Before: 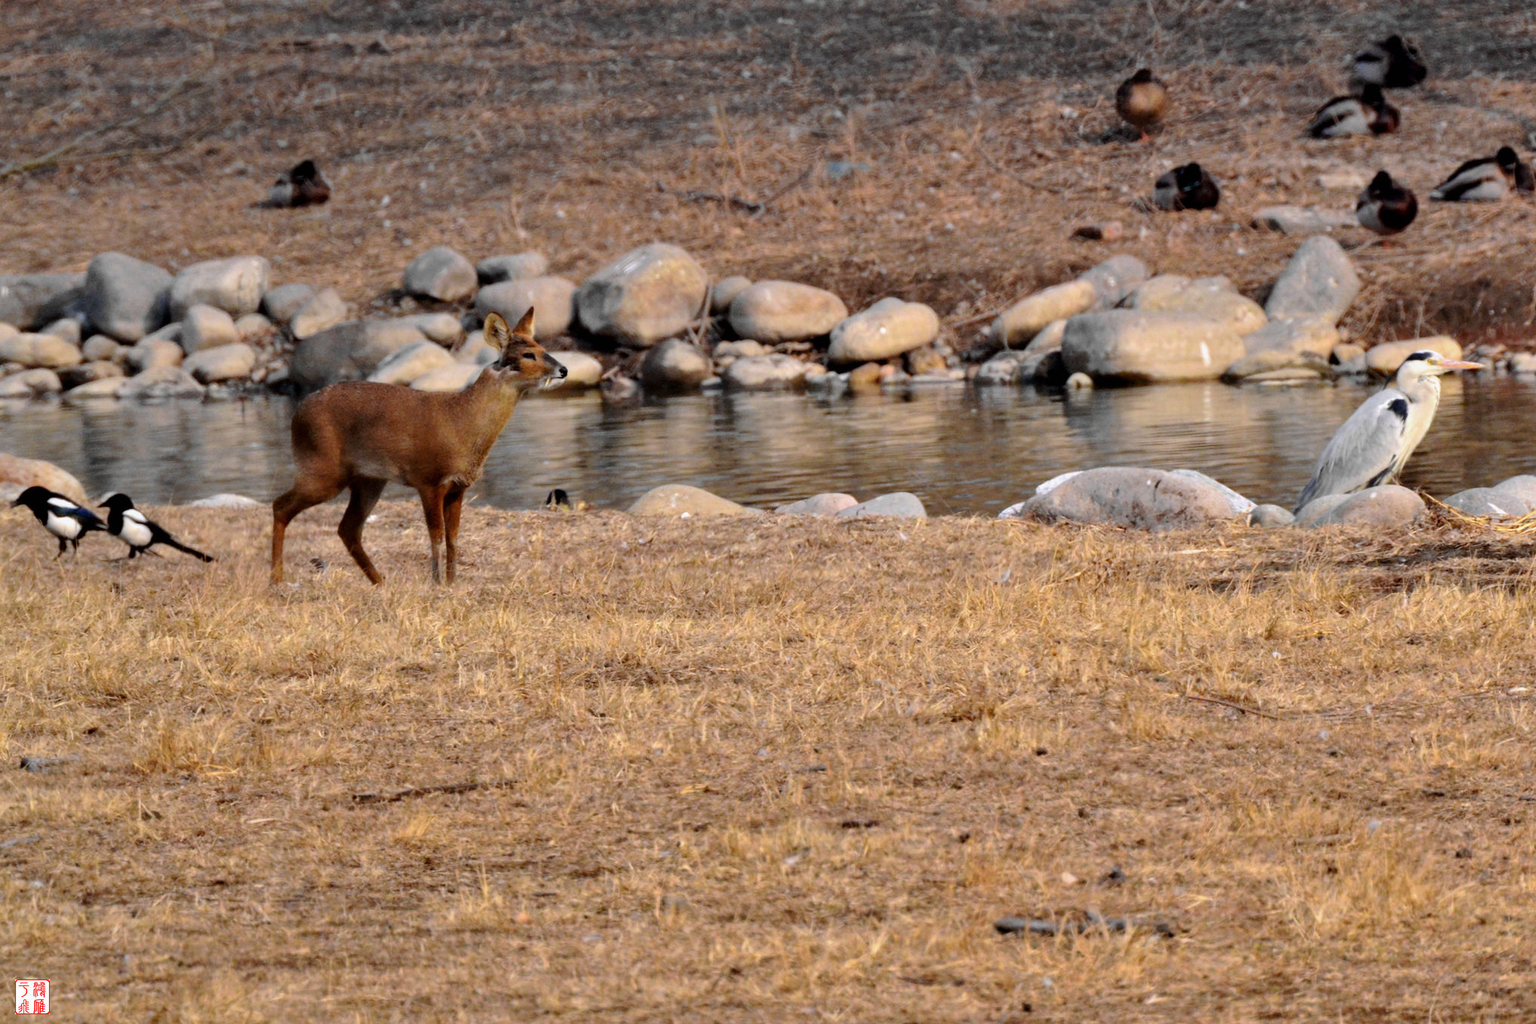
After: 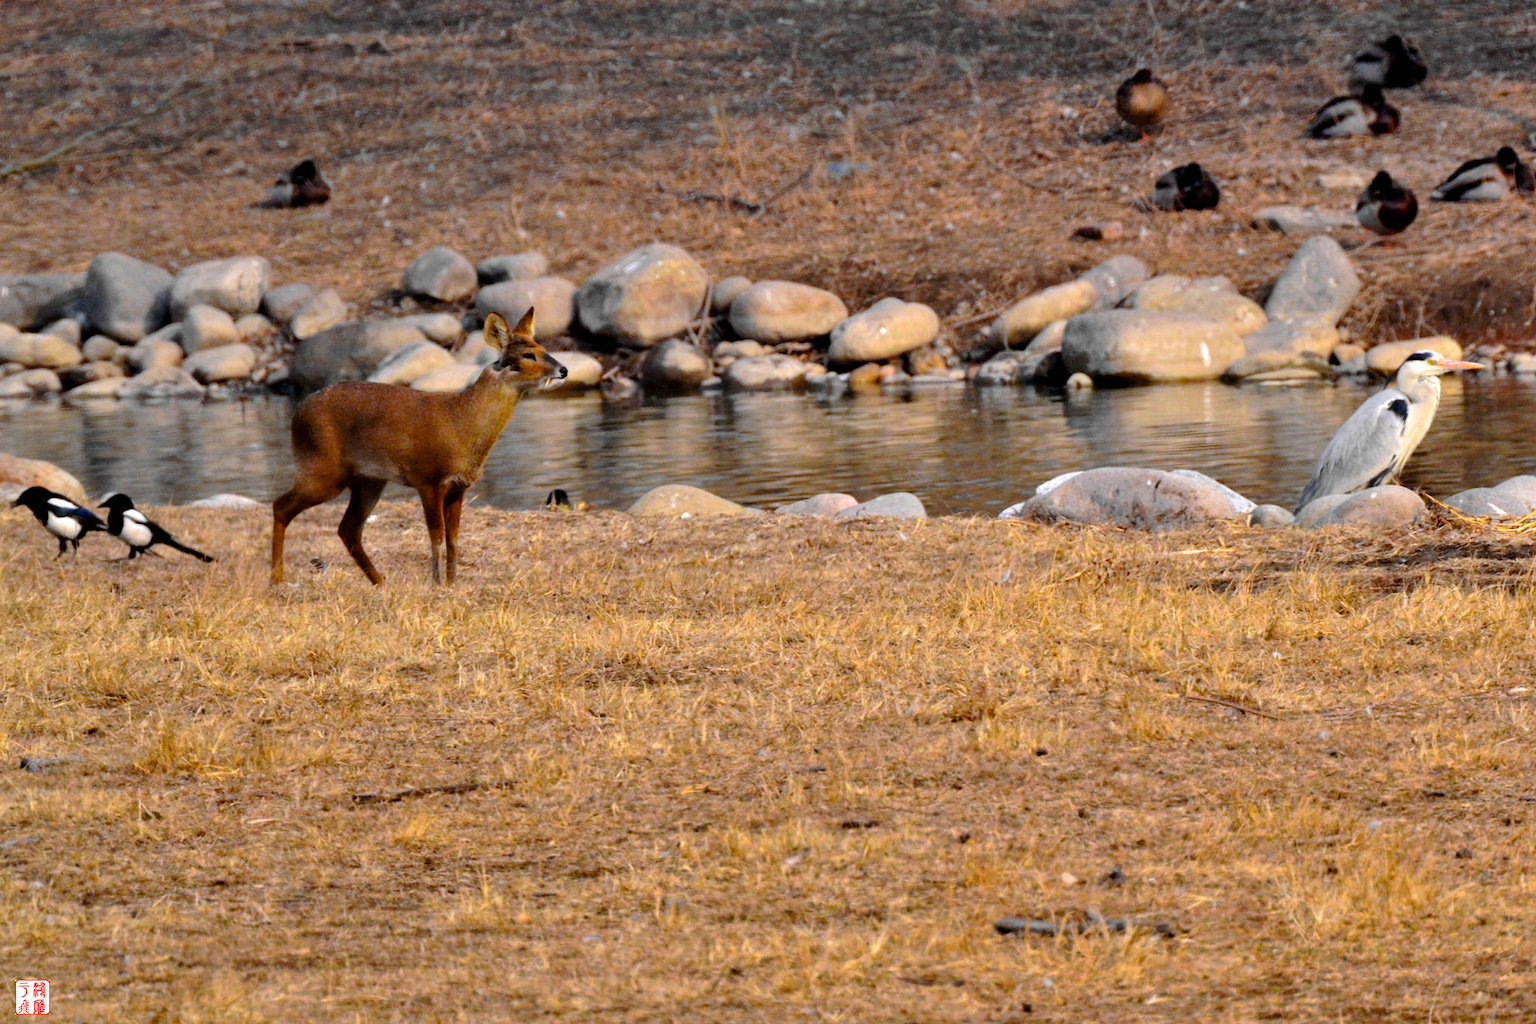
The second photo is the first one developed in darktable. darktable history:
color balance rgb: perceptual saturation grading › global saturation 25.235%, contrast 5.004%
